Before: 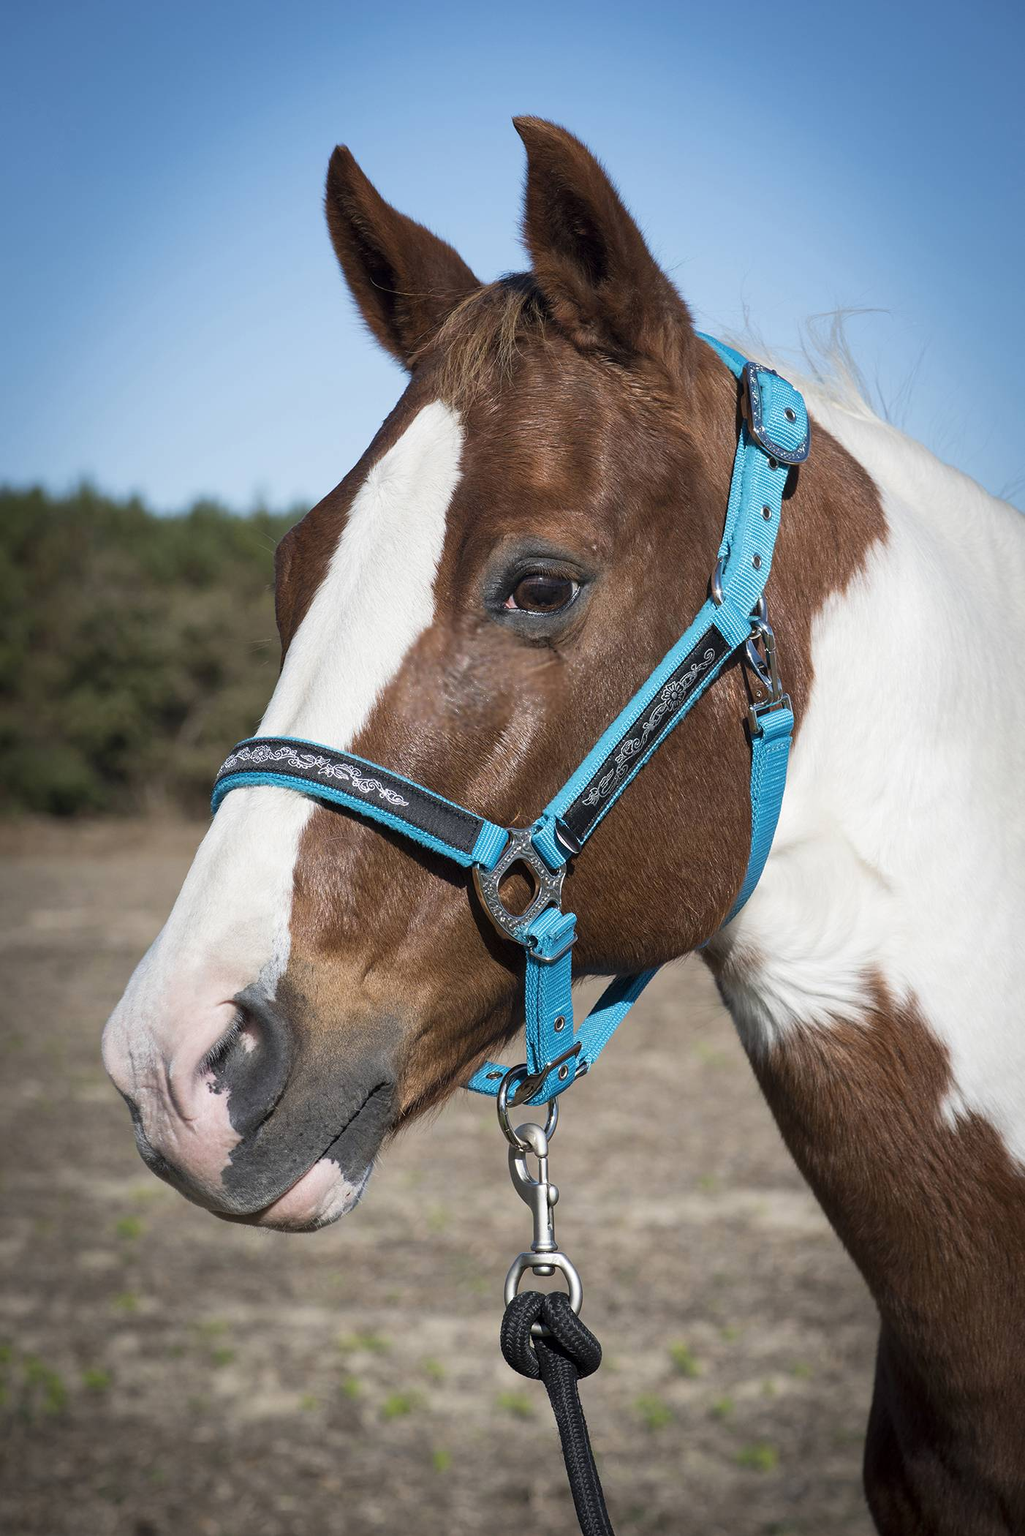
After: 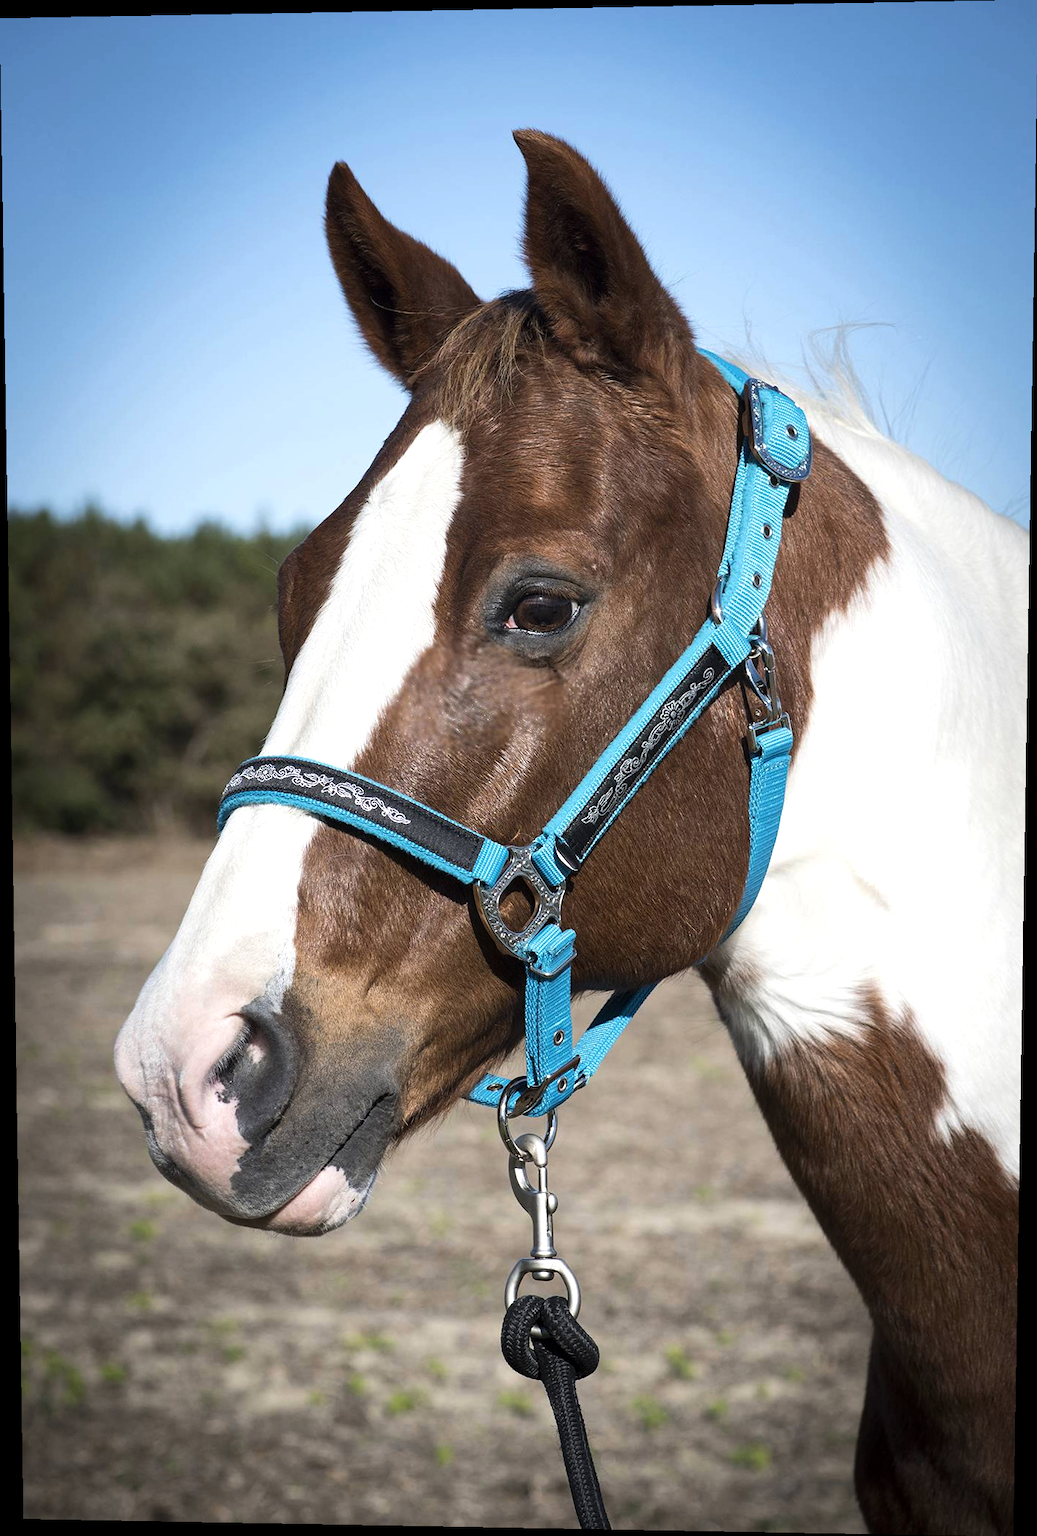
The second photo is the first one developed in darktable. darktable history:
rotate and perspective: lens shift (vertical) 0.048, lens shift (horizontal) -0.024, automatic cropping off
tone equalizer: -8 EV -0.417 EV, -7 EV -0.389 EV, -6 EV -0.333 EV, -5 EV -0.222 EV, -3 EV 0.222 EV, -2 EV 0.333 EV, -1 EV 0.389 EV, +0 EV 0.417 EV, edges refinement/feathering 500, mask exposure compensation -1.57 EV, preserve details no
